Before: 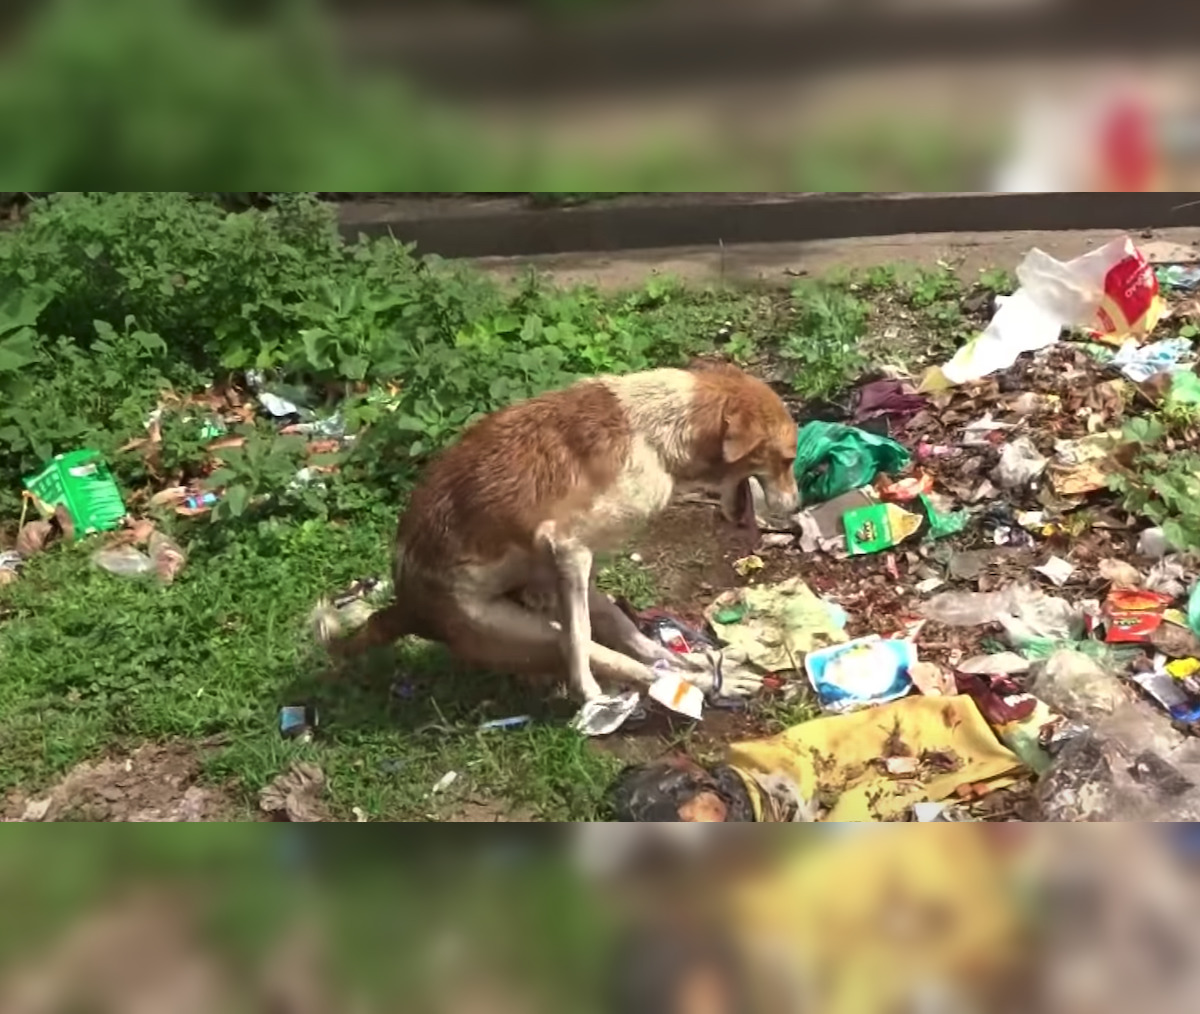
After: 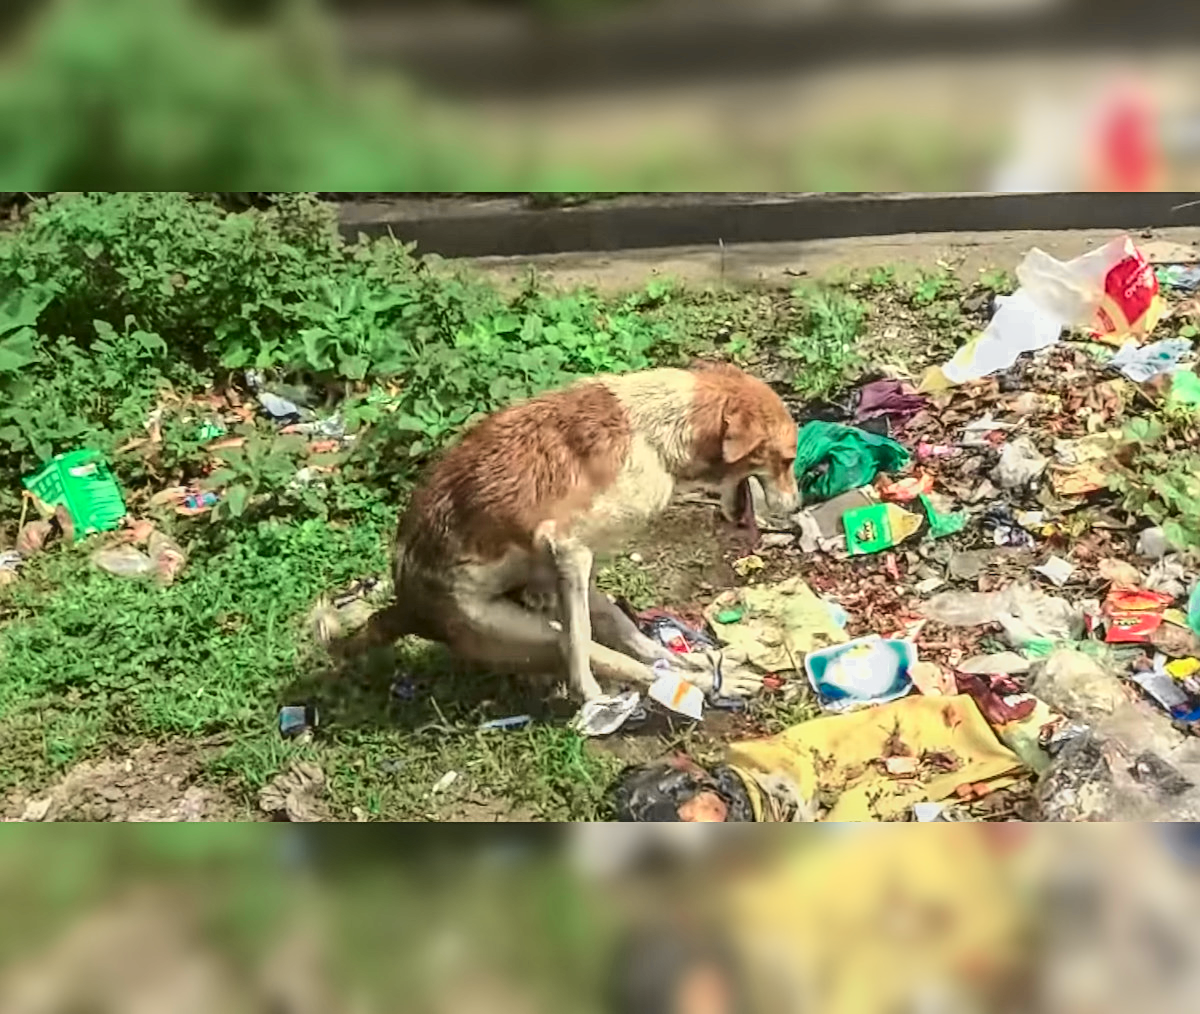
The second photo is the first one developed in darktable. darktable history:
tone curve: curves: ch0 [(0, 0.026) (0.104, 0.1) (0.233, 0.262) (0.398, 0.507) (0.498, 0.621) (0.65, 0.757) (0.835, 0.883) (1, 0.961)]; ch1 [(0, 0) (0.346, 0.307) (0.408, 0.369) (0.453, 0.457) (0.482, 0.476) (0.502, 0.498) (0.521, 0.503) (0.553, 0.554) (0.638, 0.646) (0.693, 0.727) (1, 1)]; ch2 [(0, 0) (0.366, 0.337) (0.434, 0.46) (0.485, 0.494) (0.5, 0.494) (0.511, 0.508) (0.537, 0.55) (0.579, 0.599) (0.663, 0.67) (1, 1)], color space Lab, independent channels, preserve colors none
local contrast: highlights 1%, shadows 7%, detail 133%
color zones: curves: ch0 [(0, 0.497) (0.143, 0.5) (0.286, 0.5) (0.429, 0.483) (0.571, 0.116) (0.714, -0.006) (0.857, 0.28) (1, 0.497)]
sharpen: on, module defaults
